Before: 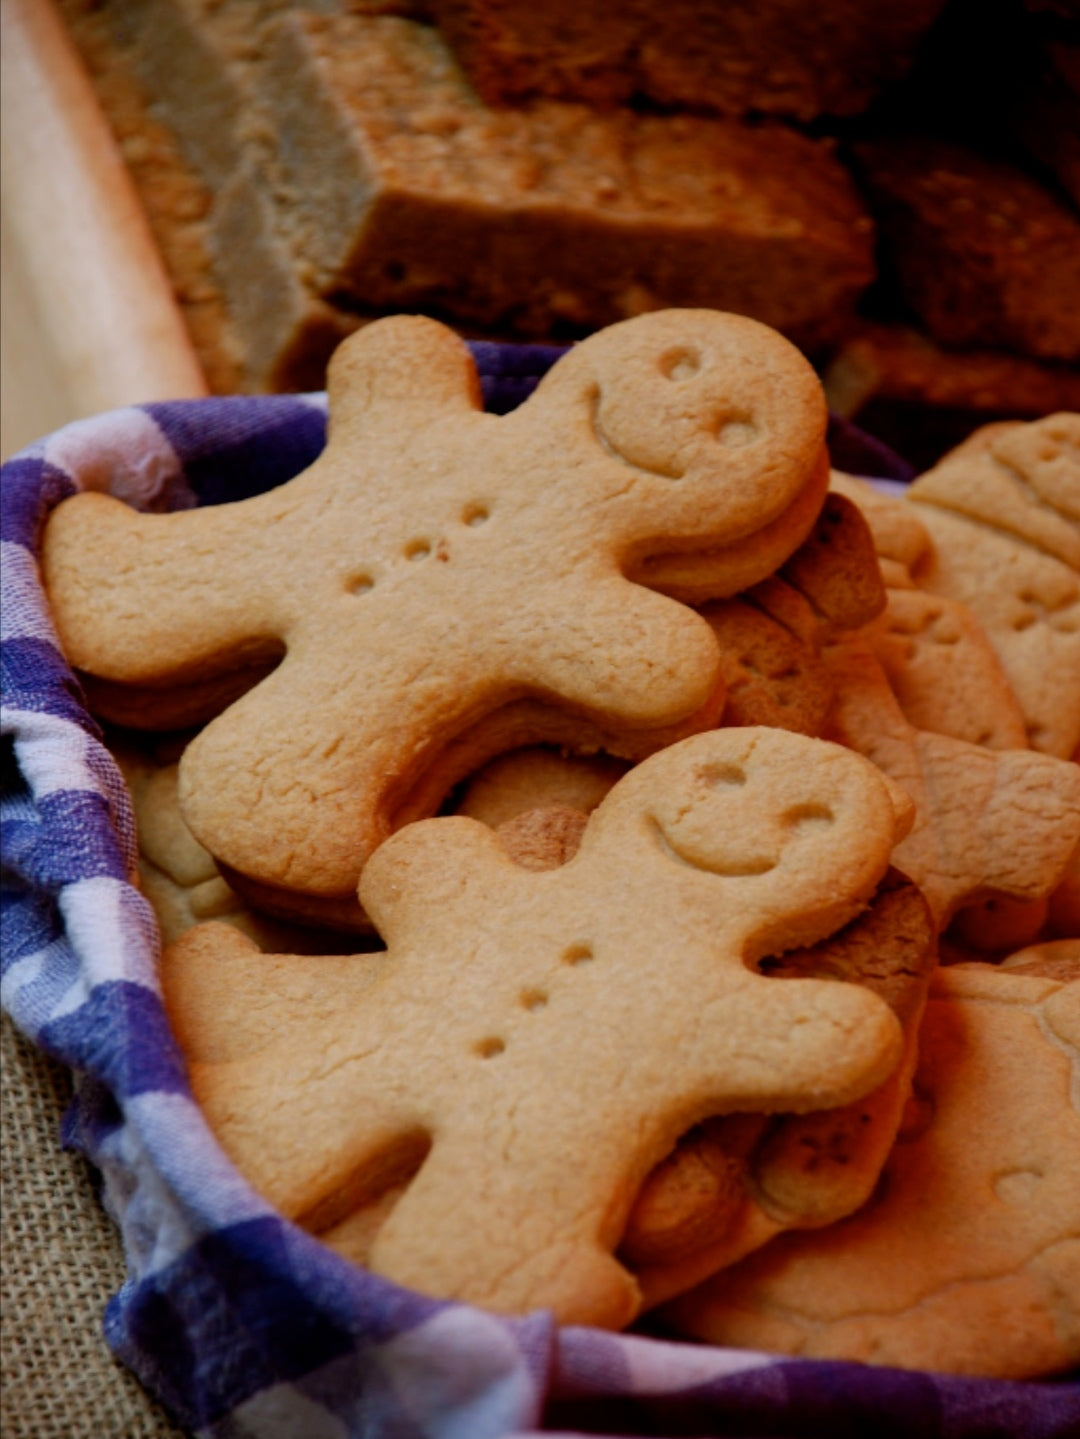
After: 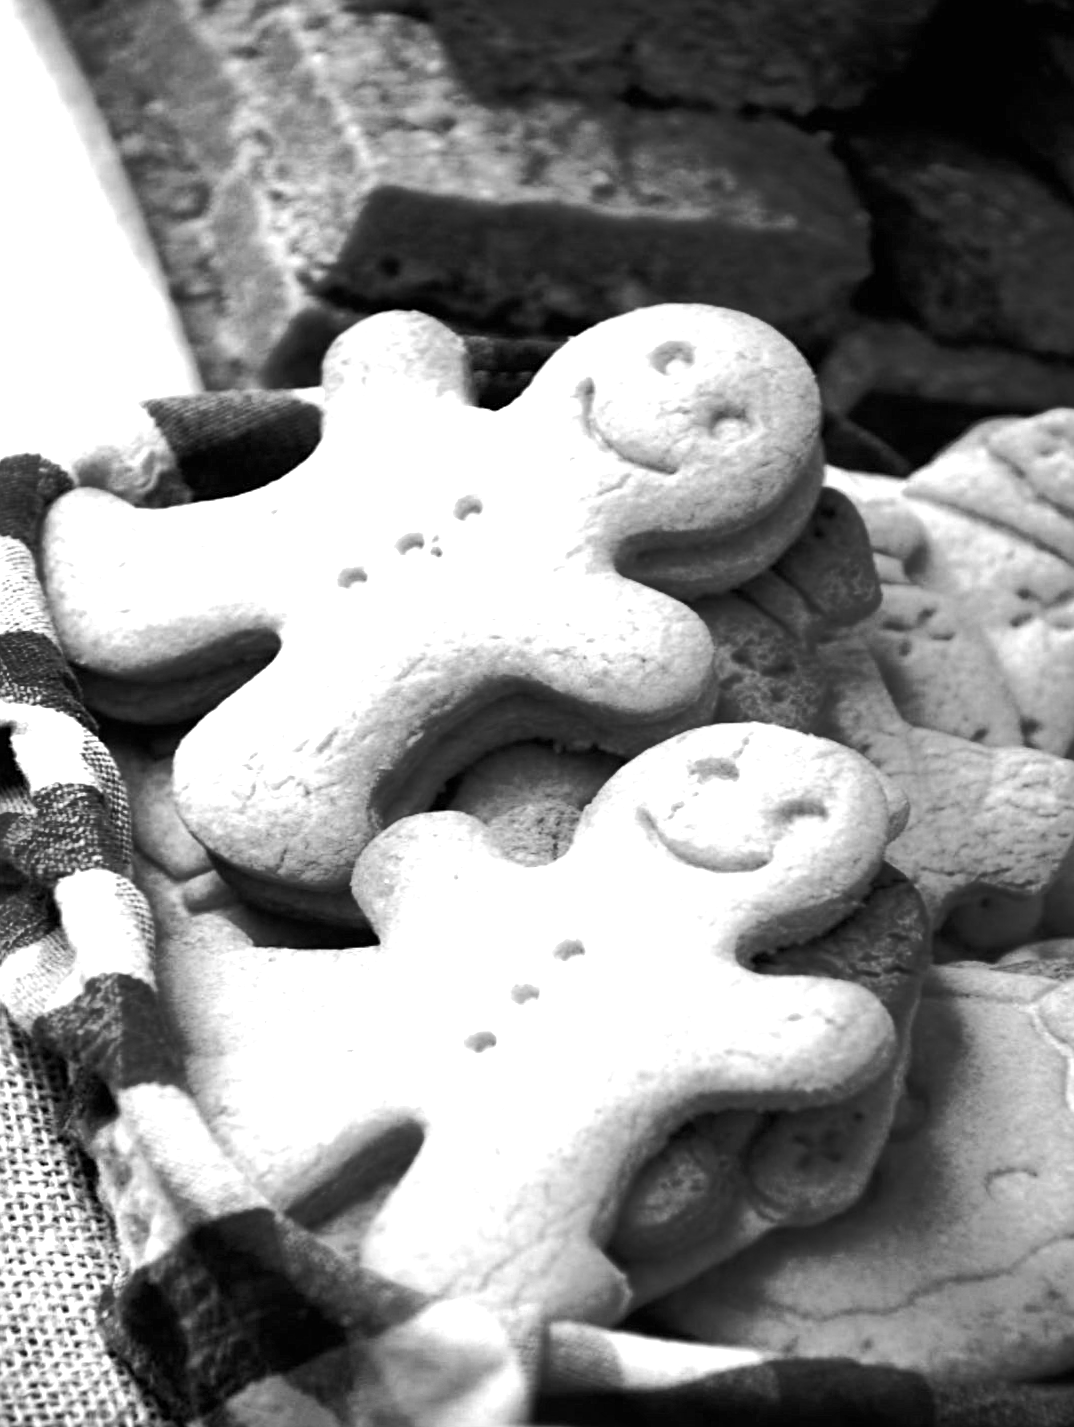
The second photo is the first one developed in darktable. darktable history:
contrast brightness saturation: saturation -0.05
exposure: black level correction 0, exposure 1.975 EV, compensate exposure bias true, compensate highlight preservation false
color calibration: illuminant as shot in camera, x 0.358, y 0.373, temperature 4628.91 K
sharpen: radius 2.167, amount 0.381, threshold 0
rotate and perspective: rotation 0.192°, lens shift (horizontal) -0.015, crop left 0.005, crop right 0.996, crop top 0.006, crop bottom 0.99
color balance: output saturation 120%
monochrome: a -11.7, b 1.62, size 0.5, highlights 0.38
tone equalizer: -8 EV -0.75 EV, -7 EV -0.7 EV, -6 EV -0.6 EV, -5 EV -0.4 EV, -3 EV 0.4 EV, -2 EV 0.6 EV, -1 EV 0.7 EV, +0 EV 0.75 EV, edges refinement/feathering 500, mask exposure compensation -1.57 EV, preserve details no
